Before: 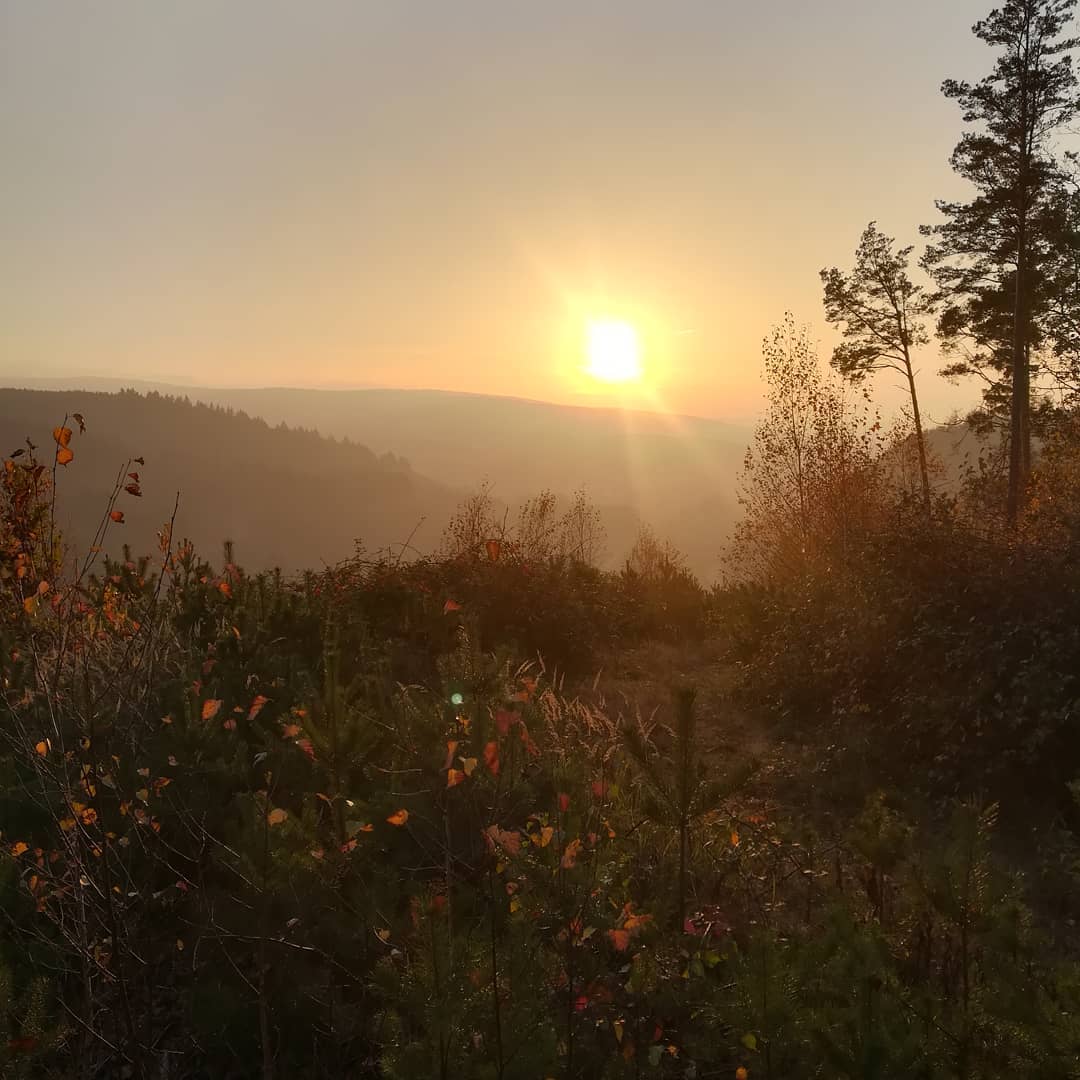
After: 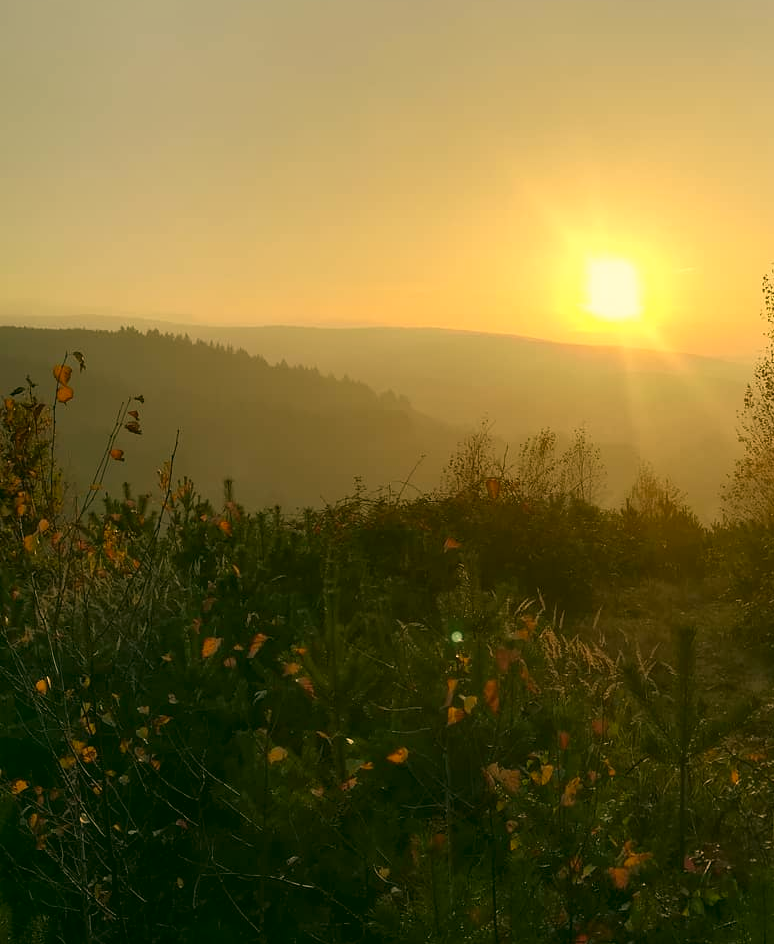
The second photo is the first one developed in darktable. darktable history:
color correction: highlights a* 5.3, highlights b* 24.26, shadows a* -15.58, shadows b* 4.02
crop: top 5.803%, right 27.864%, bottom 5.804%
